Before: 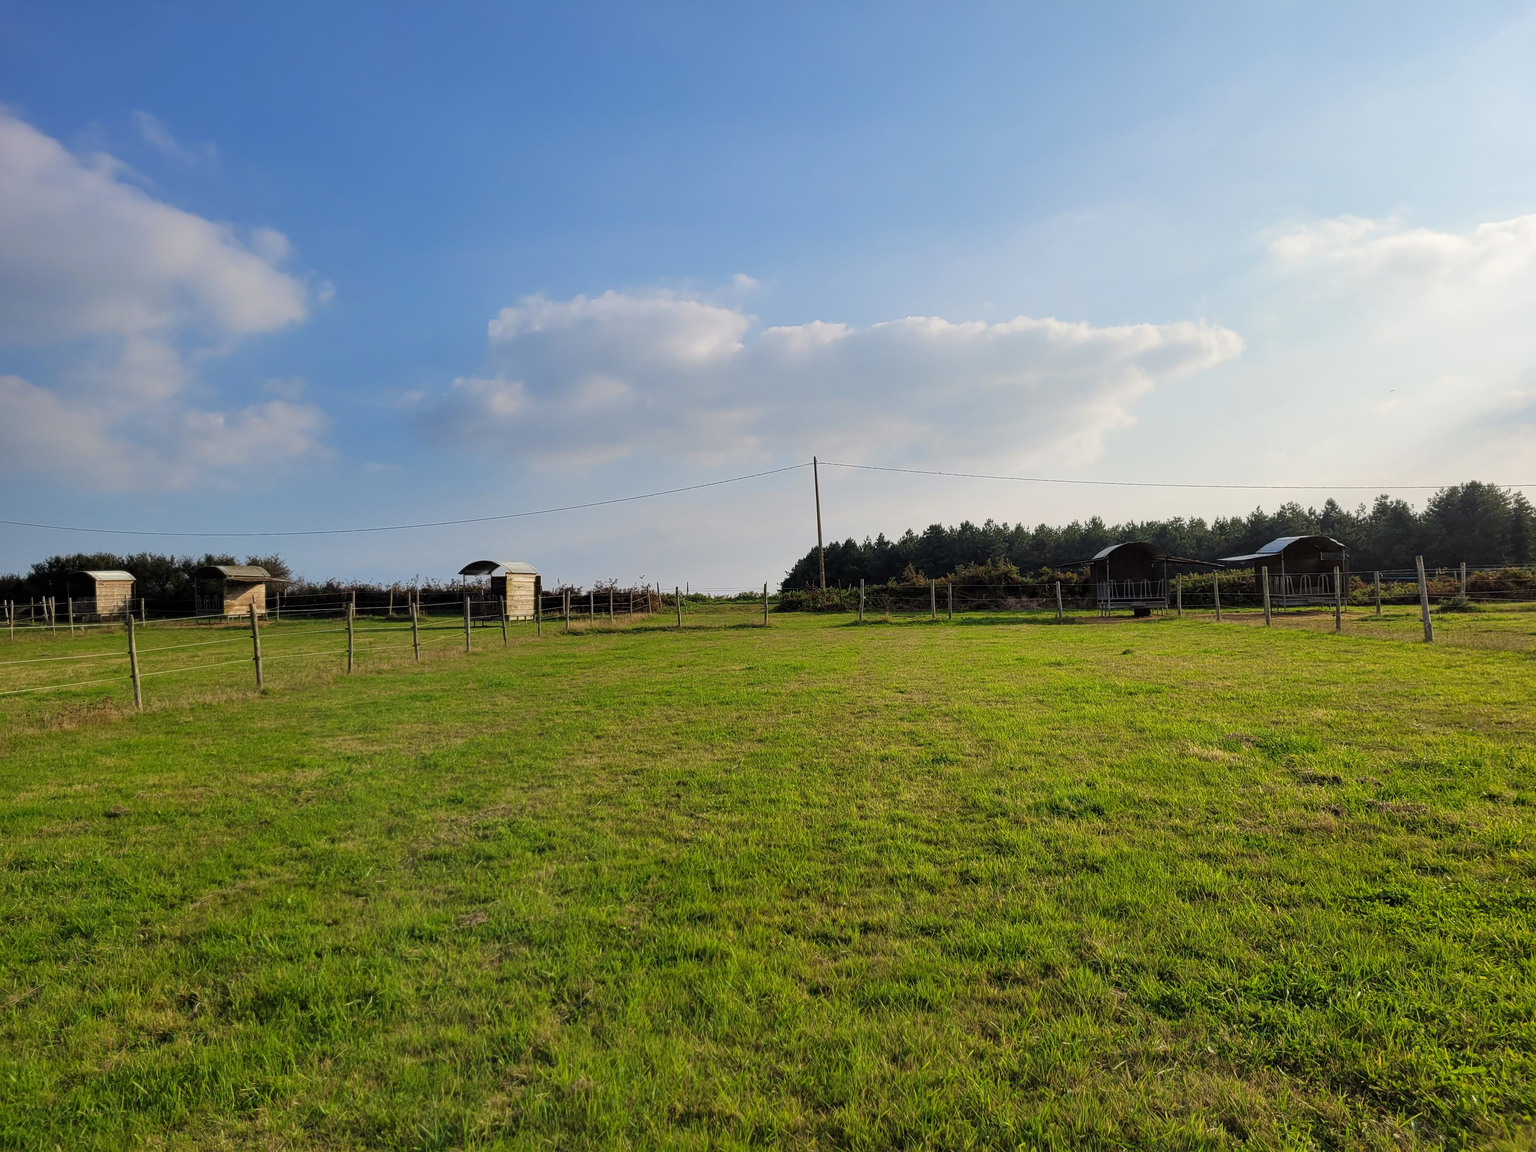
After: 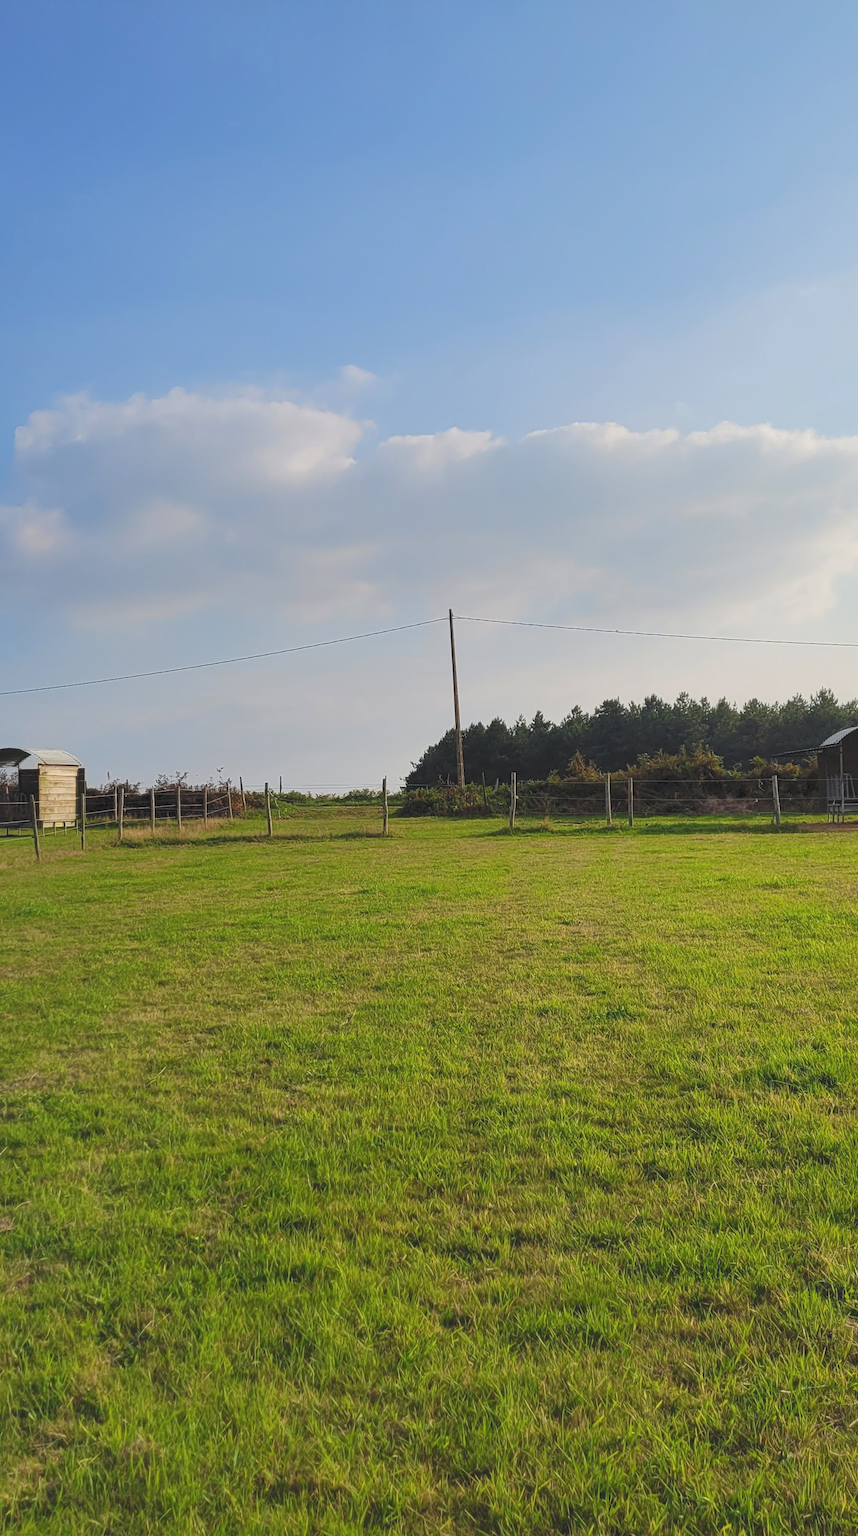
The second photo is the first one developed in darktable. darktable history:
crop: left 31.1%, right 27.001%
tone curve: curves: ch0 [(0, 0) (0.003, 0.125) (0.011, 0.139) (0.025, 0.155) (0.044, 0.174) (0.069, 0.192) (0.1, 0.211) (0.136, 0.234) (0.177, 0.262) (0.224, 0.296) (0.277, 0.337) (0.335, 0.385) (0.399, 0.436) (0.468, 0.5) (0.543, 0.573) (0.623, 0.644) (0.709, 0.713) (0.801, 0.791) (0.898, 0.881) (1, 1)], color space Lab, independent channels, preserve colors none
